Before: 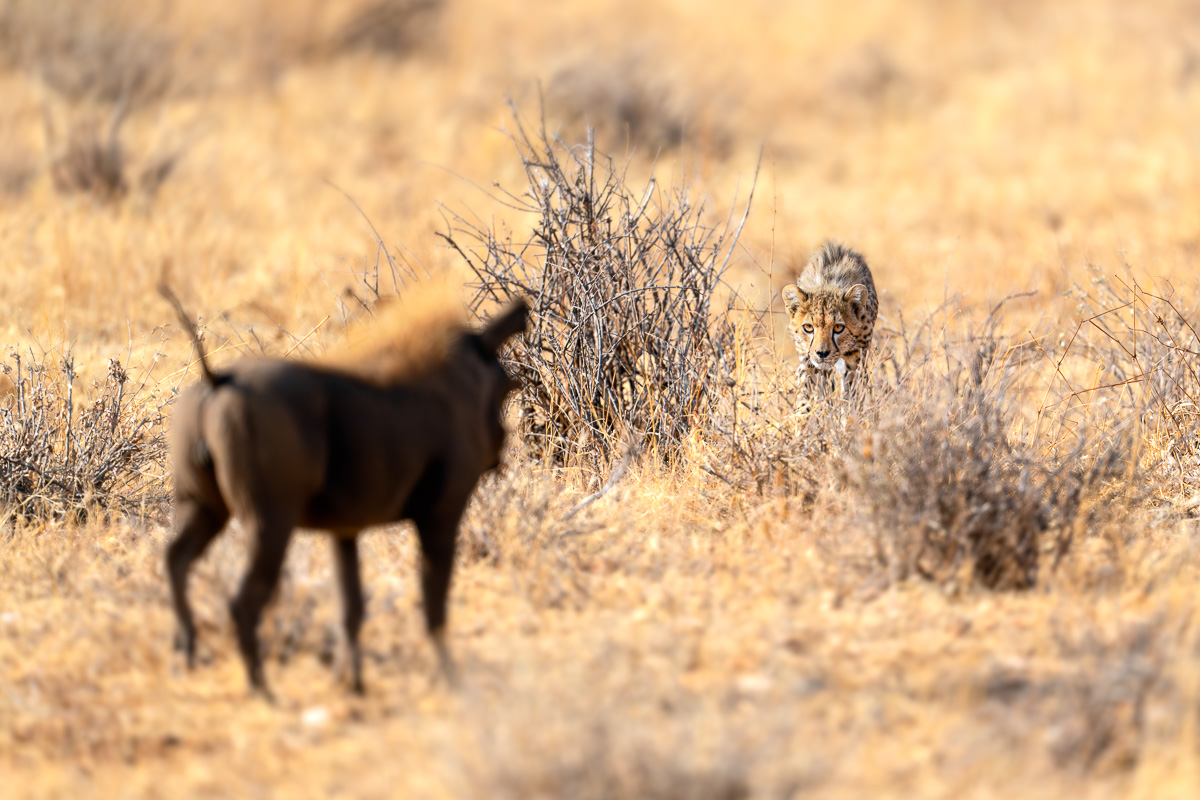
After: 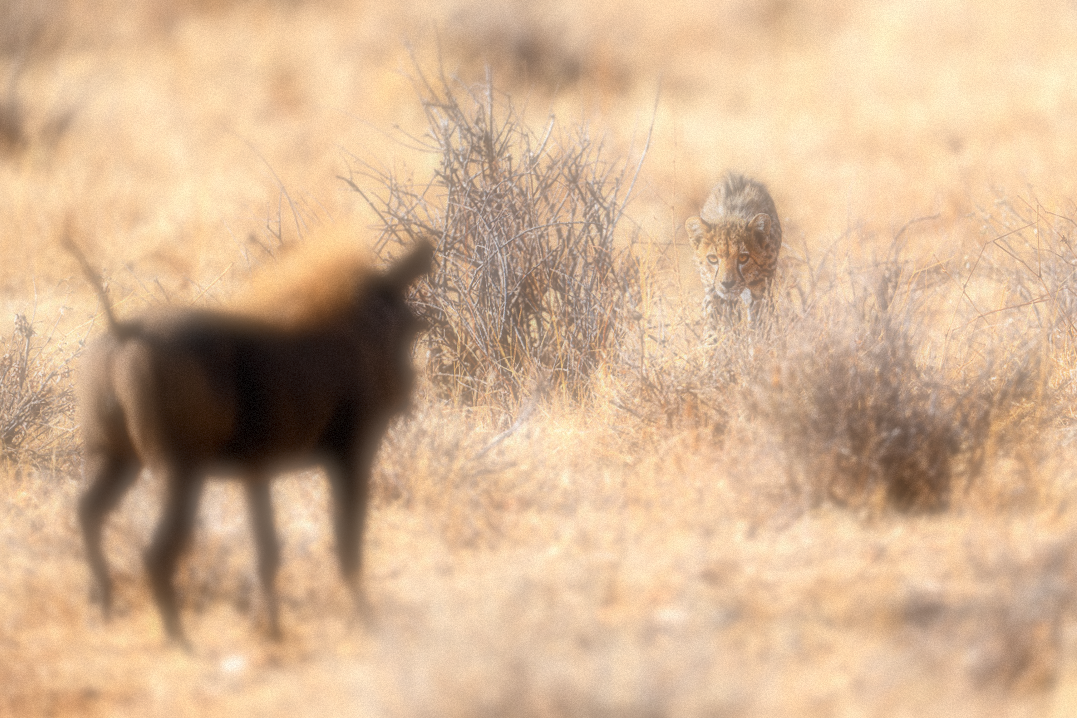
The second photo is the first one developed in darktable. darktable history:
crop and rotate: angle 1.96°, left 5.673%, top 5.673%
grain: strength 35%, mid-tones bias 0%
soften: on, module defaults
